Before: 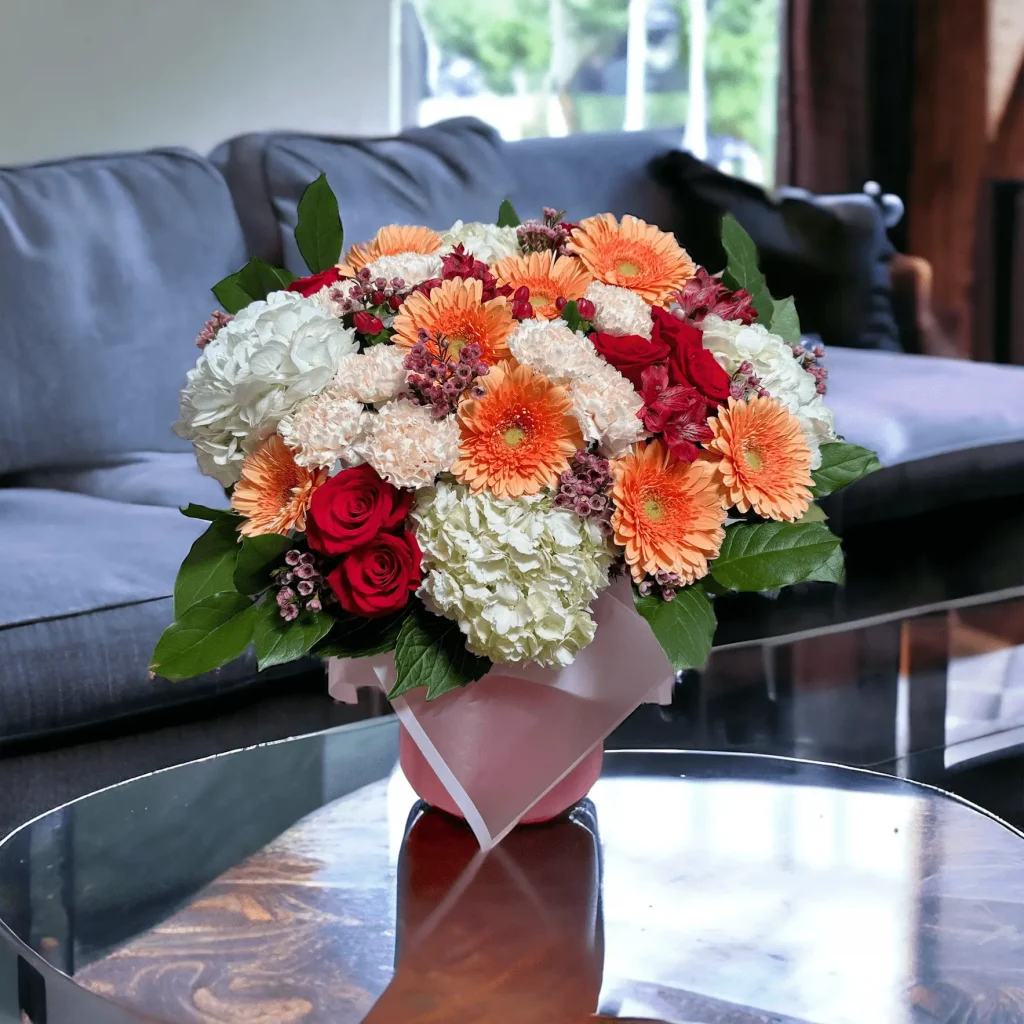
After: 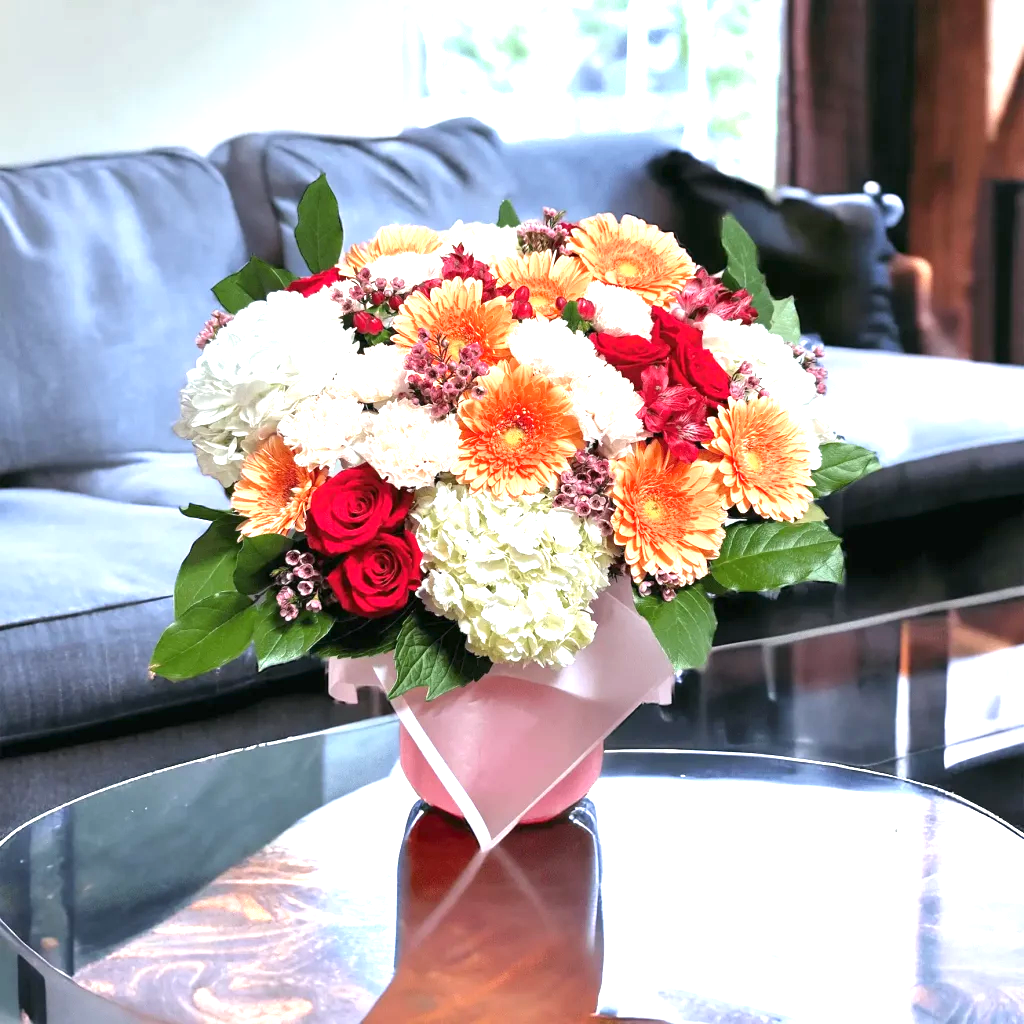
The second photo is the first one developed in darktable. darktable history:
exposure: black level correction 0, exposure 1.456 EV, compensate highlight preservation false
